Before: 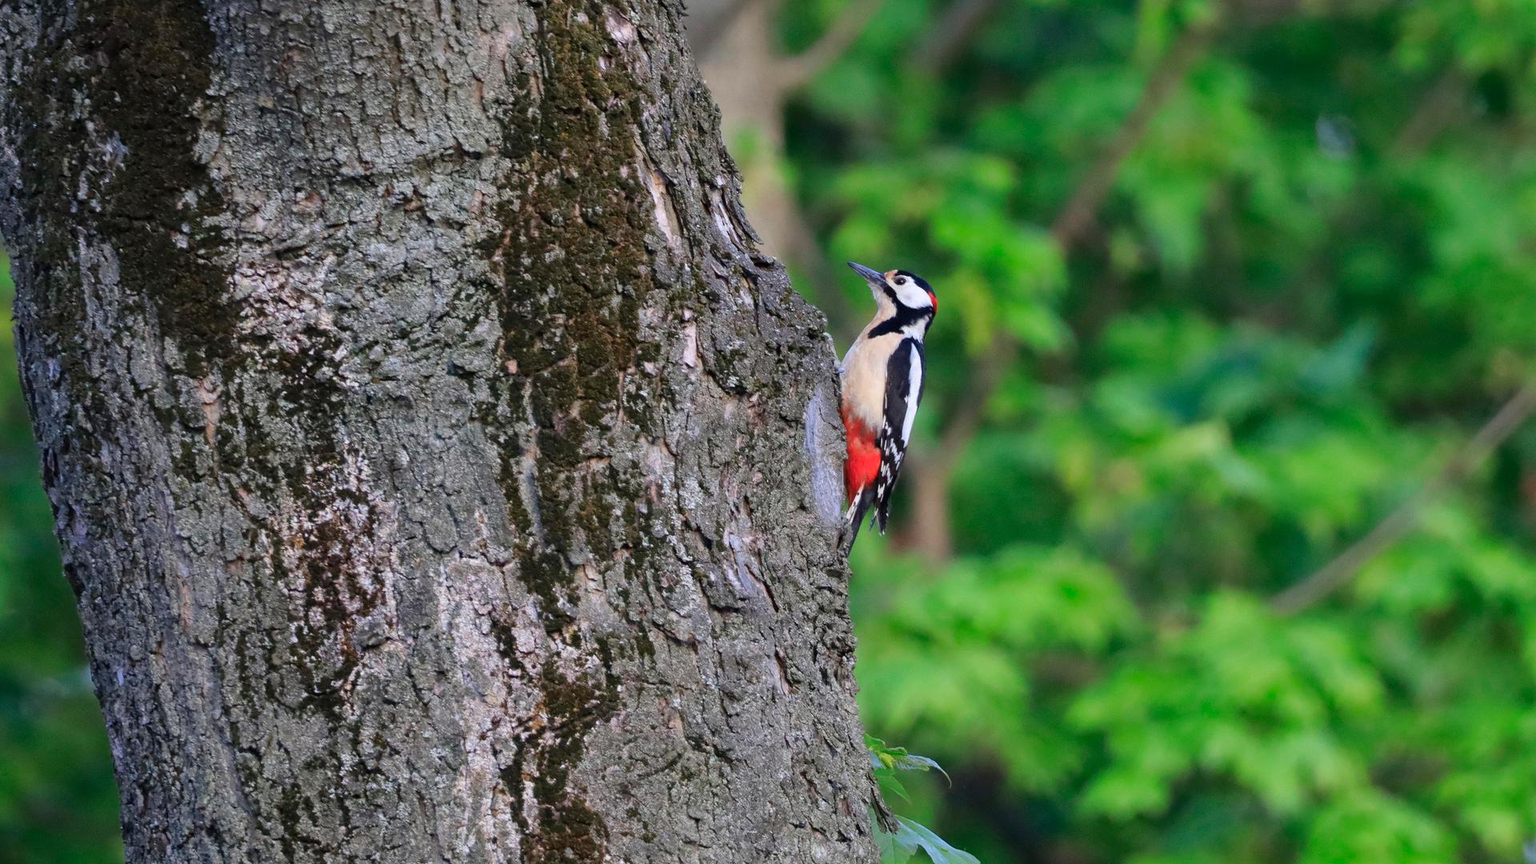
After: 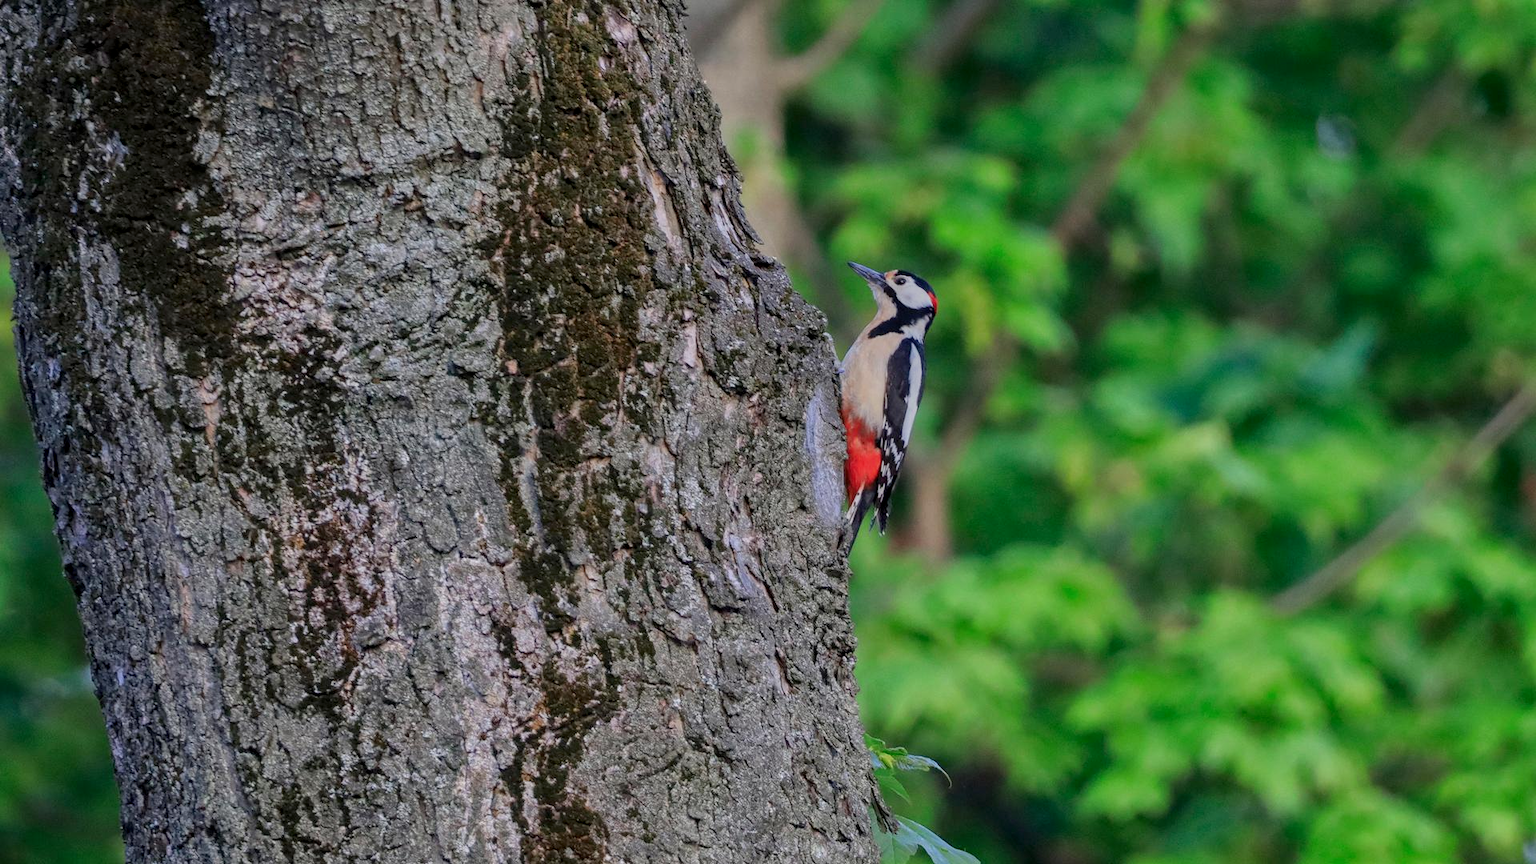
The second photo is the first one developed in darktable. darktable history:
shadows and highlights: shadows 4.1, highlights -17.6, soften with gaussian
tone equalizer: -8 EV -0.002 EV, -7 EV 0.005 EV, -6 EV -0.008 EV, -5 EV 0.007 EV, -4 EV -0.042 EV, -3 EV -0.233 EV, -2 EV -0.662 EV, -1 EV -0.983 EV, +0 EV -0.969 EV, smoothing diameter 2%, edges refinement/feathering 20, mask exposure compensation -1.57 EV, filter diffusion 5
local contrast: on, module defaults
